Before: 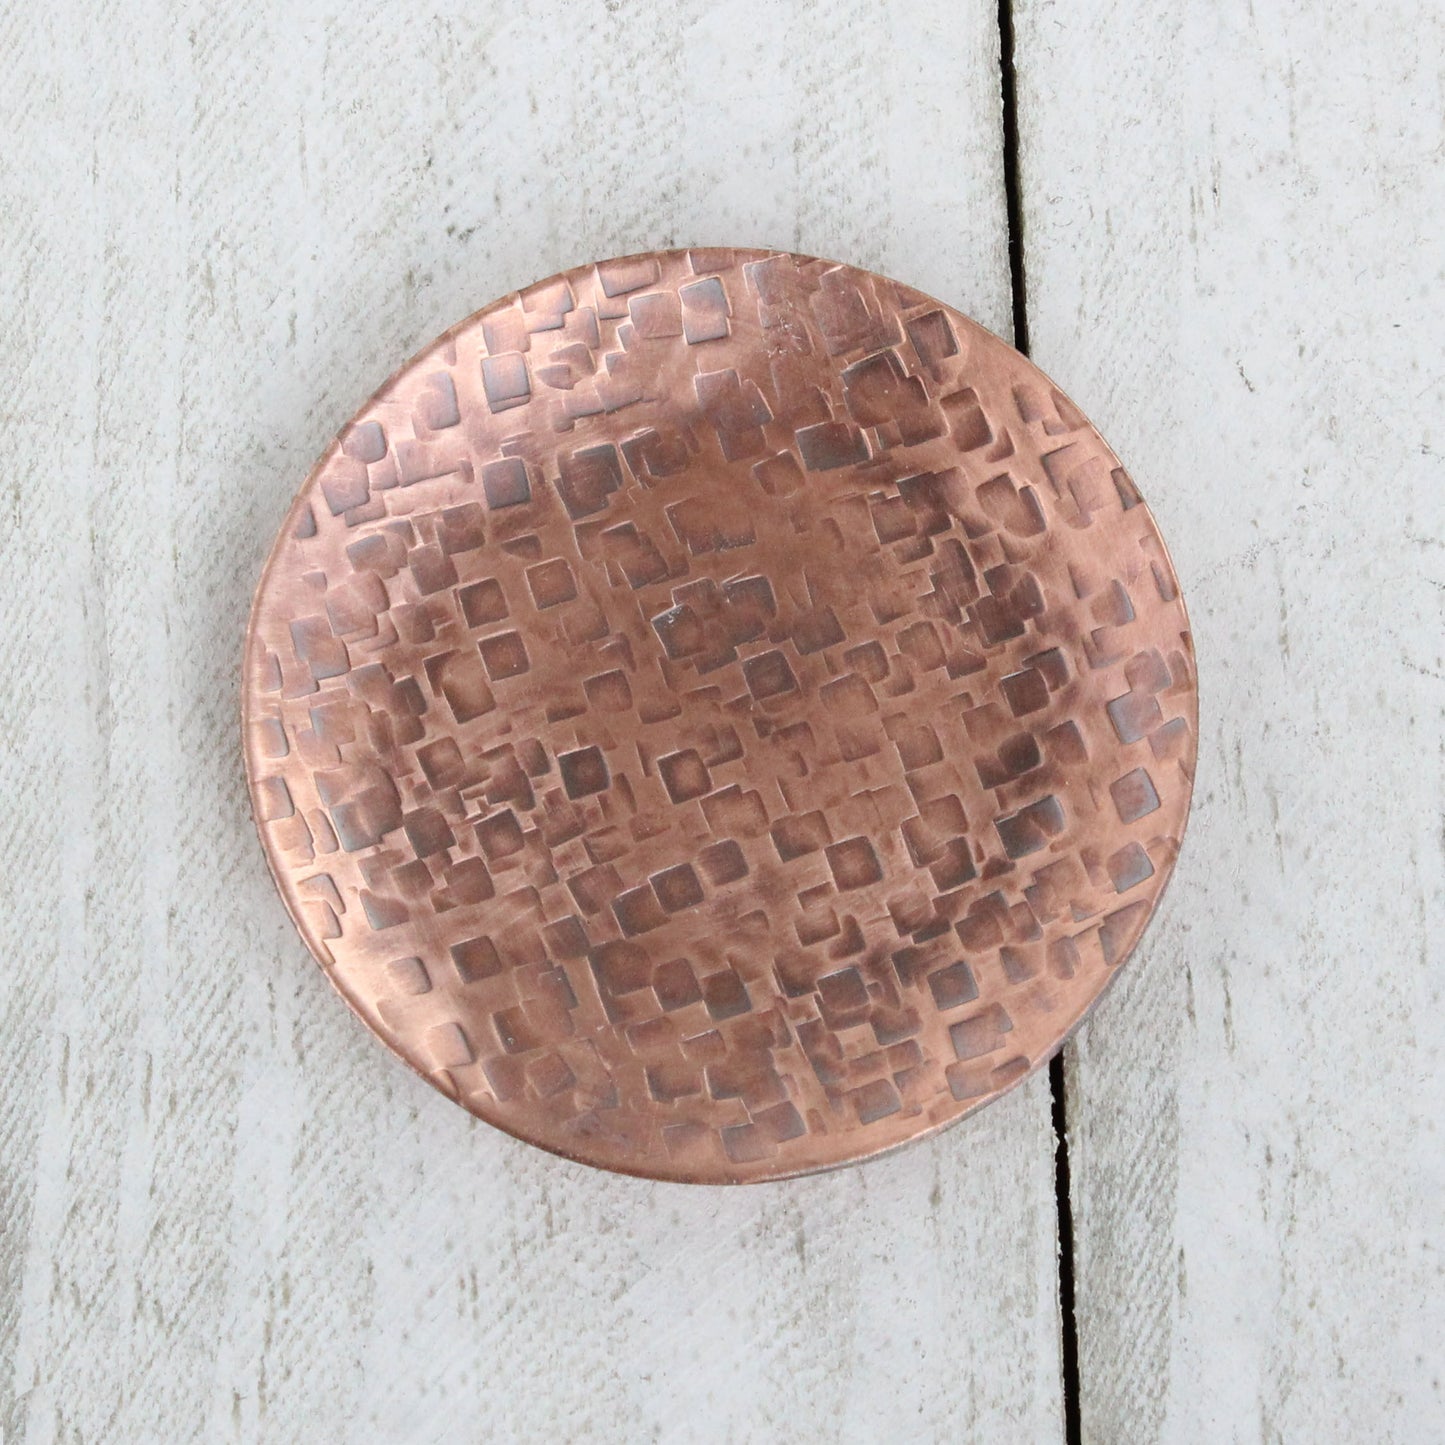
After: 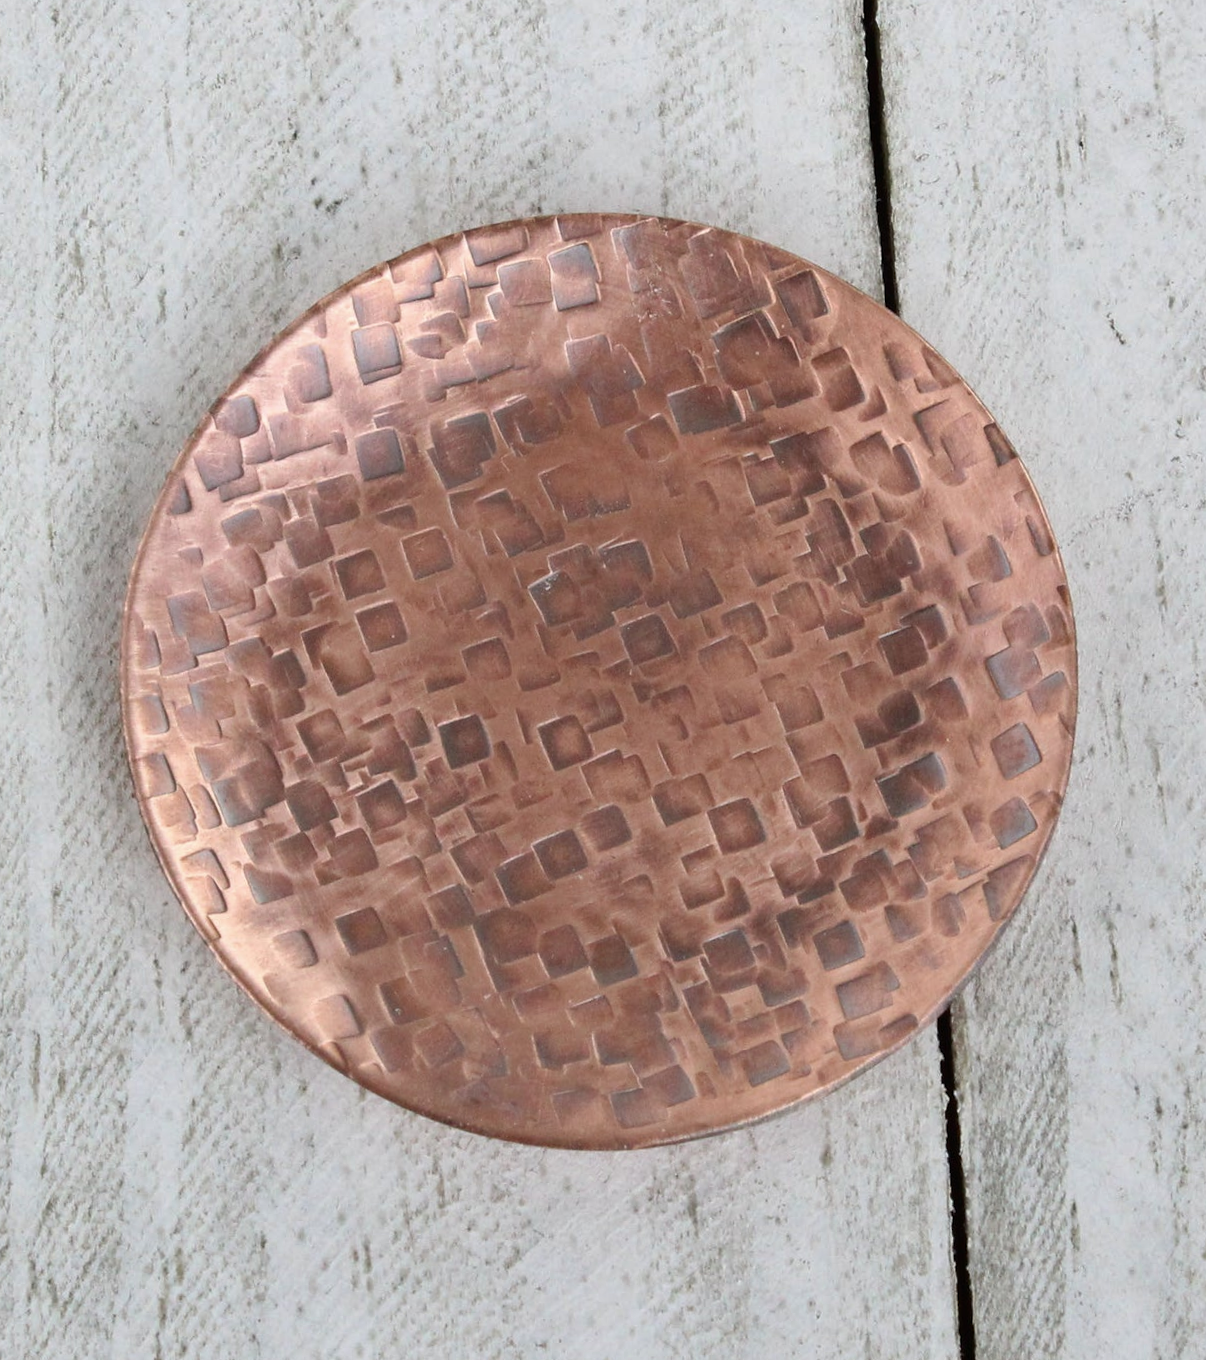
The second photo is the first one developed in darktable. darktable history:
rotate and perspective: rotation -1.42°, crop left 0.016, crop right 0.984, crop top 0.035, crop bottom 0.965
crop: left 8.026%, right 7.374%
shadows and highlights: low approximation 0.01, soften with gaussian
